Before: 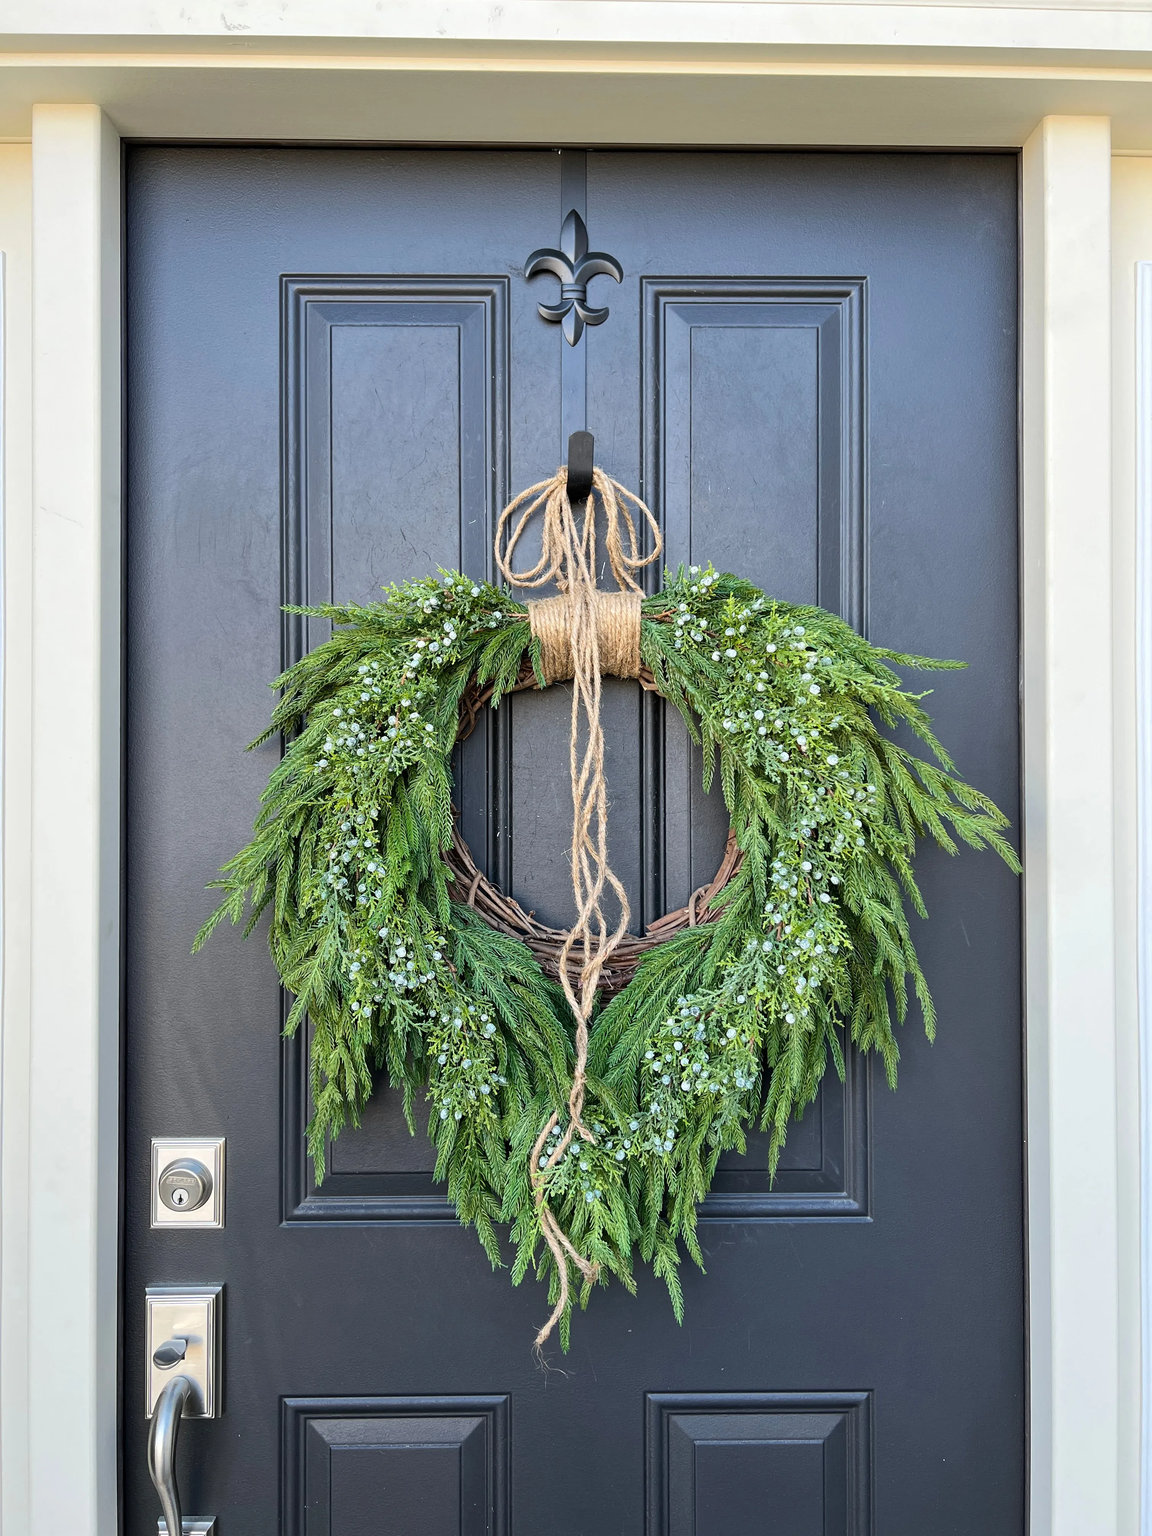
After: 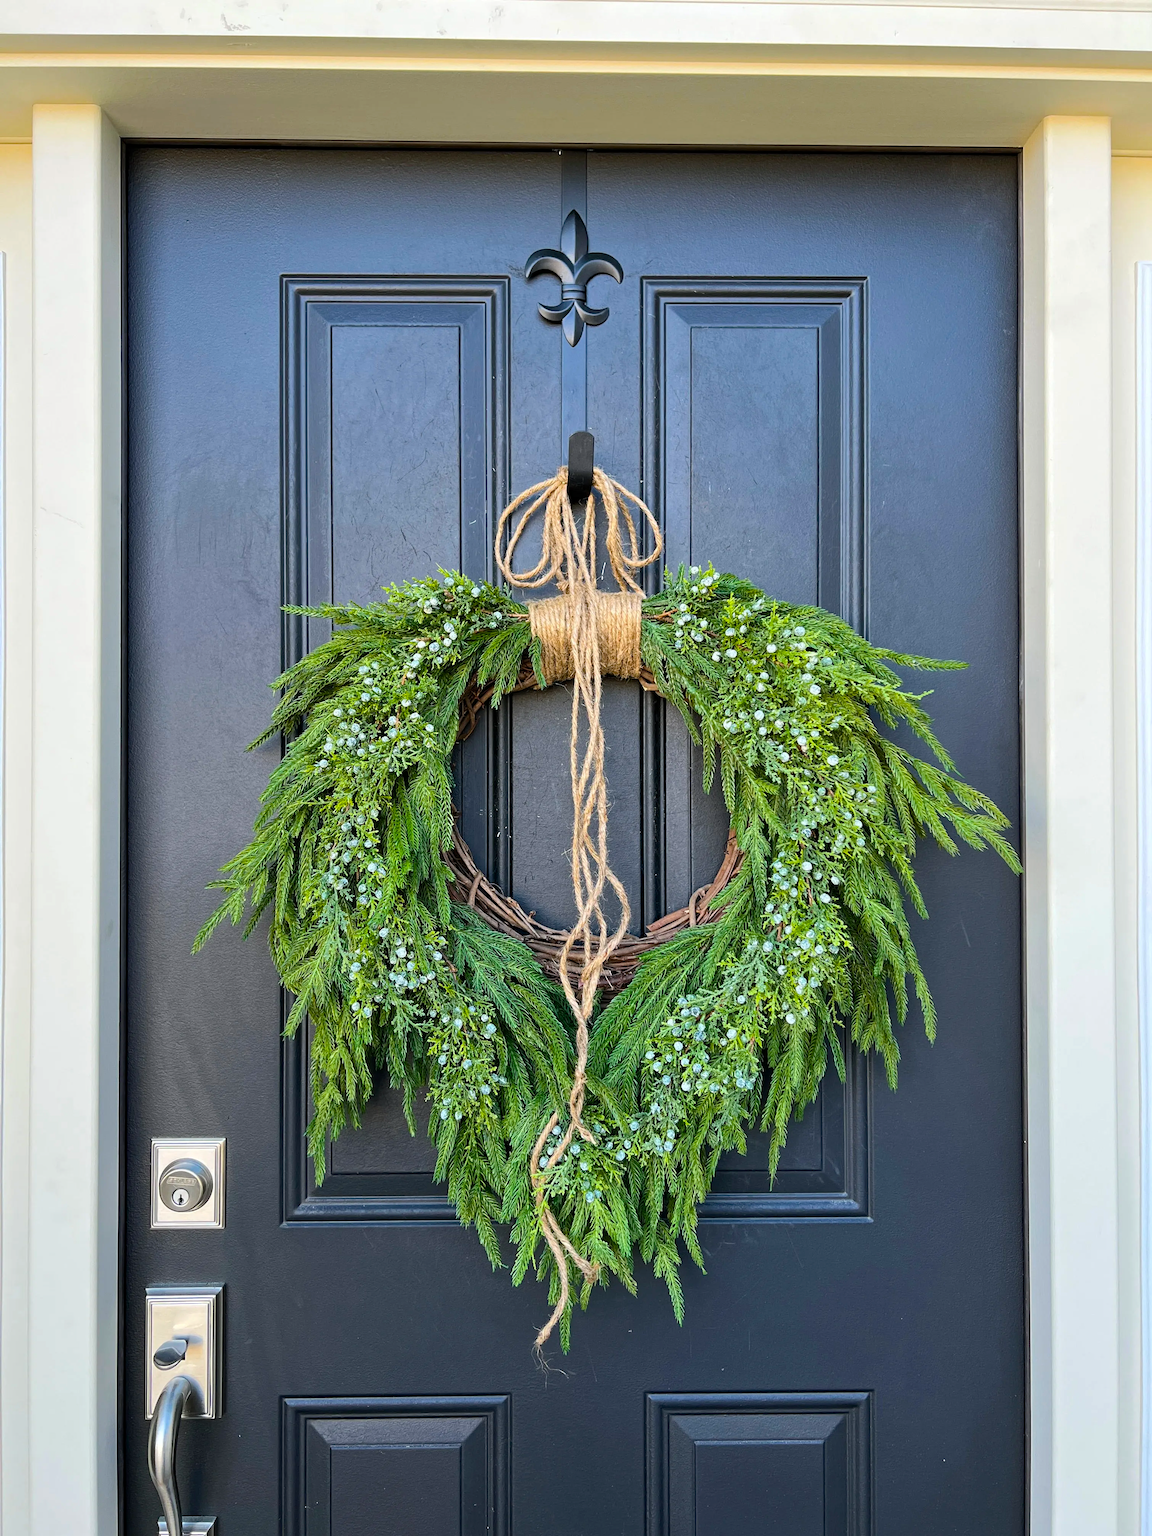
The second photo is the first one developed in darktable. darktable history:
haze removal: compatibility mode true, adaptive false
color balance rgb: shadows lift › luminance -10.065%, shadows lift › chroma 0.811%, shadows lift › hue 112.51°, perceptual saturation grading › global saturation 30.962%
